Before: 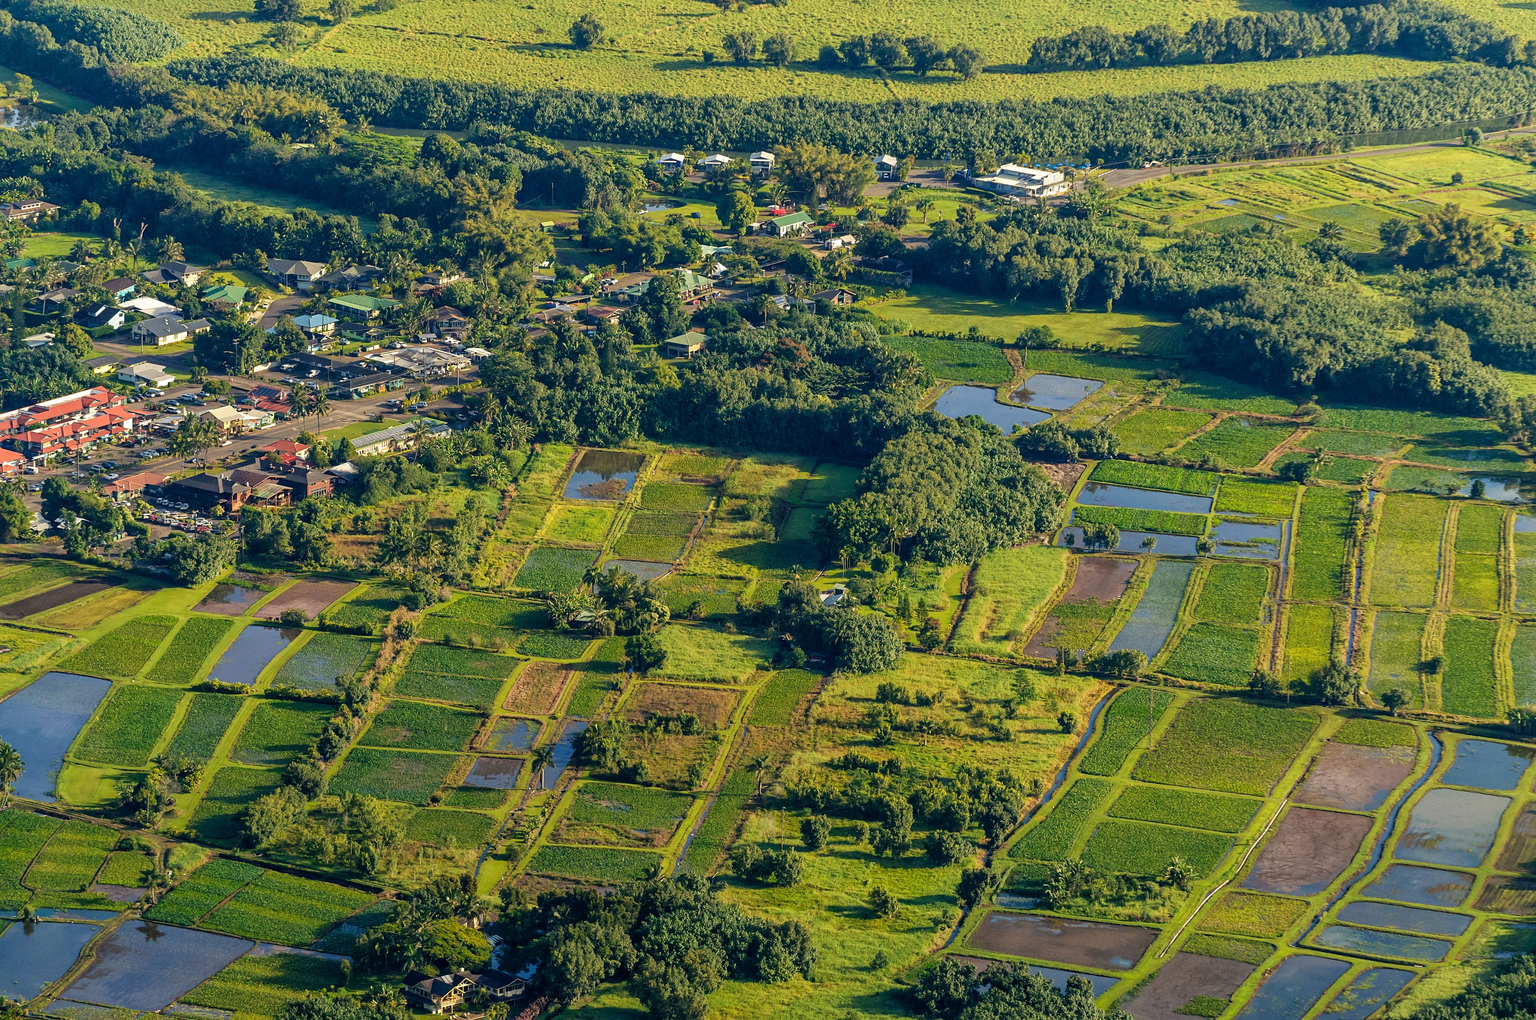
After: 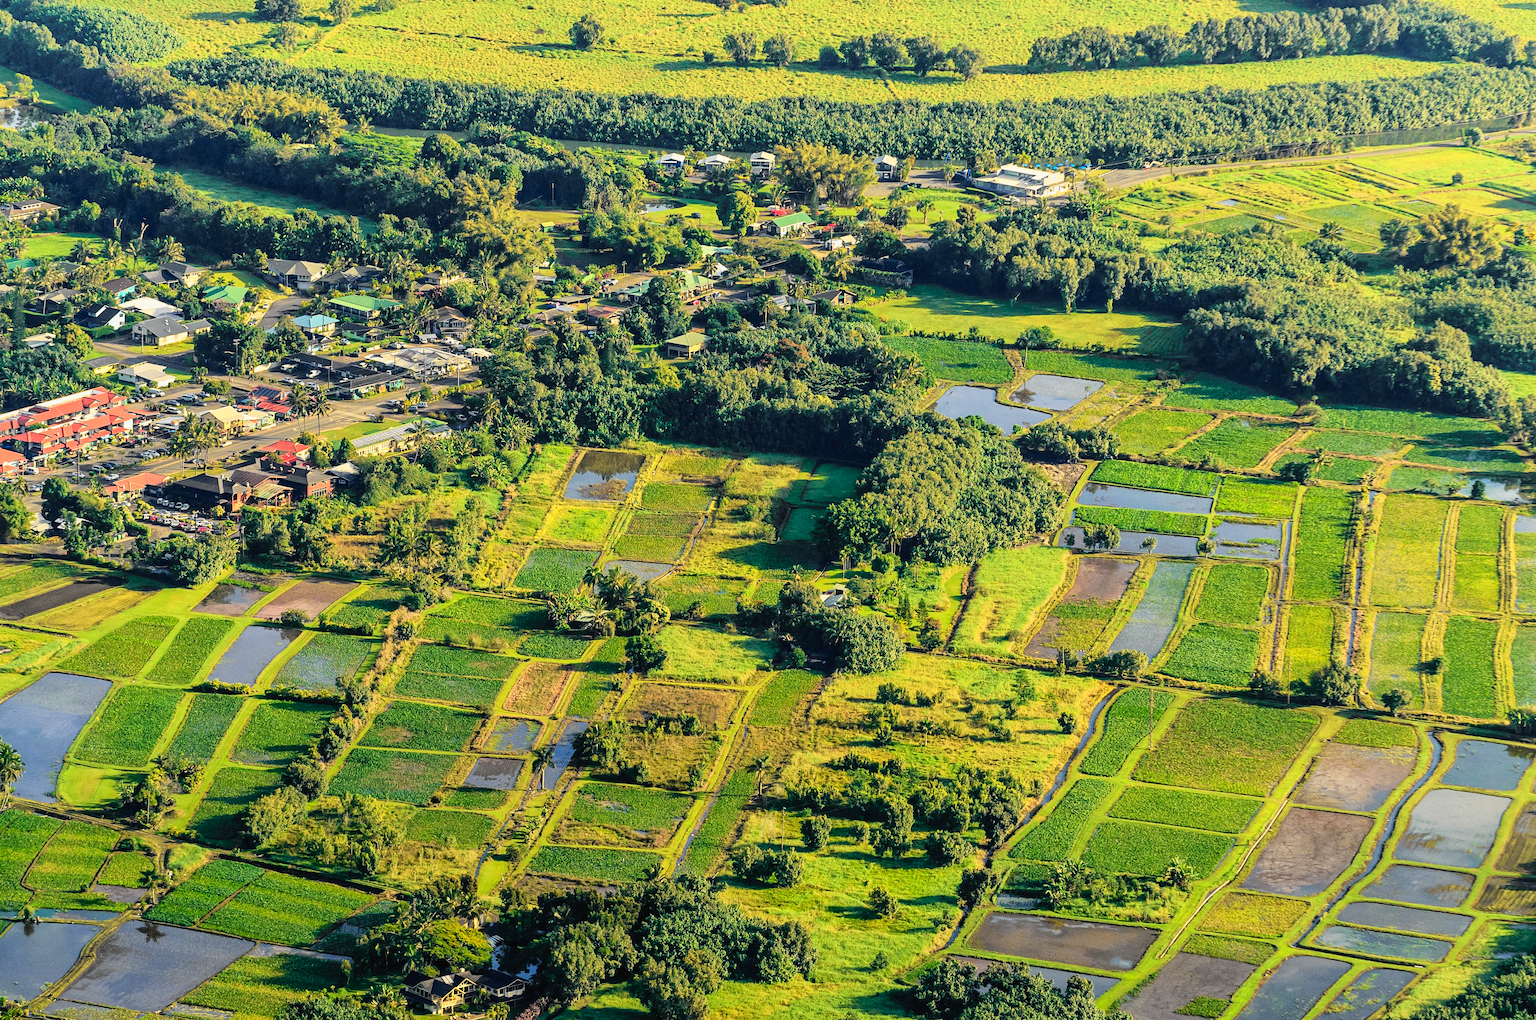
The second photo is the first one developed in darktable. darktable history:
tone curve: curves: ch0 [(0, 0.008) (0.107, 0.091) (0.278, 0.351) (0.457, 0.562) (0.628, 0.738) (0.839, 0.909) (0.998, 0.978)]; ch1 [(0, 0) (0.437, 0.408) (0.474, 0.479) (0.502, 0.5) (0.527, 0.519) (0.561, 0.575) (0.608, 0.665) (0.669, 0.748) (0.859, 0.899) (1, 1)]; ch2 [(0, 0) (0.33, 0.301) (0.421, 0.443) (0.473, 0.498) (0.502, 0.504) (0.522, 0.527) (0.549, 0.583) (0.644, 0.703) (1, 1)], color space Lab, independent channels, preserve colors none
contrast brightness saturation: contrast 0.15, brightness 0.05
